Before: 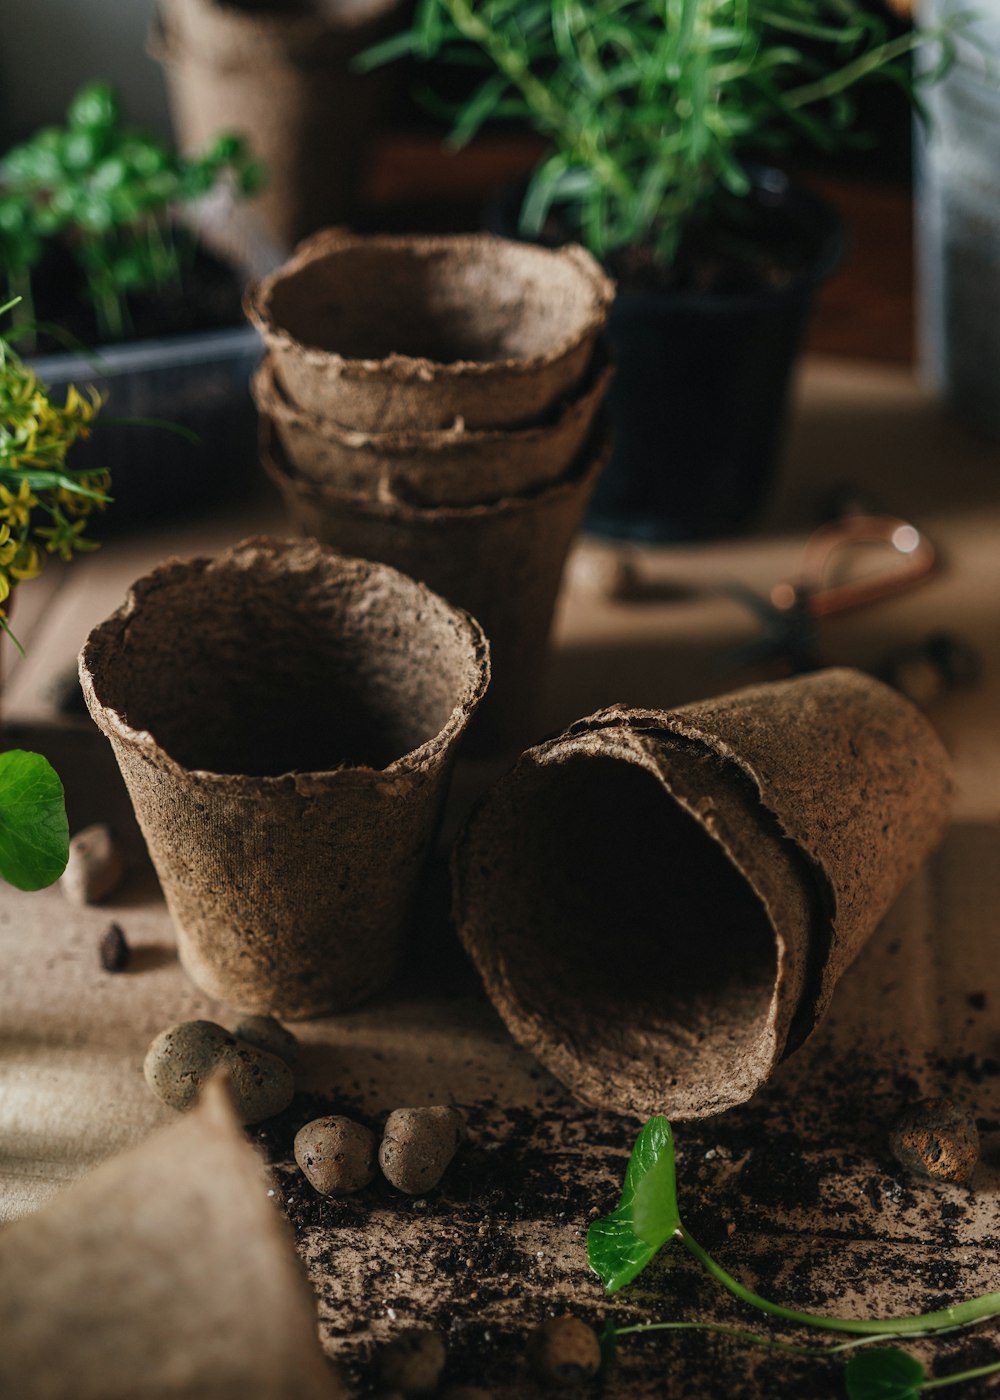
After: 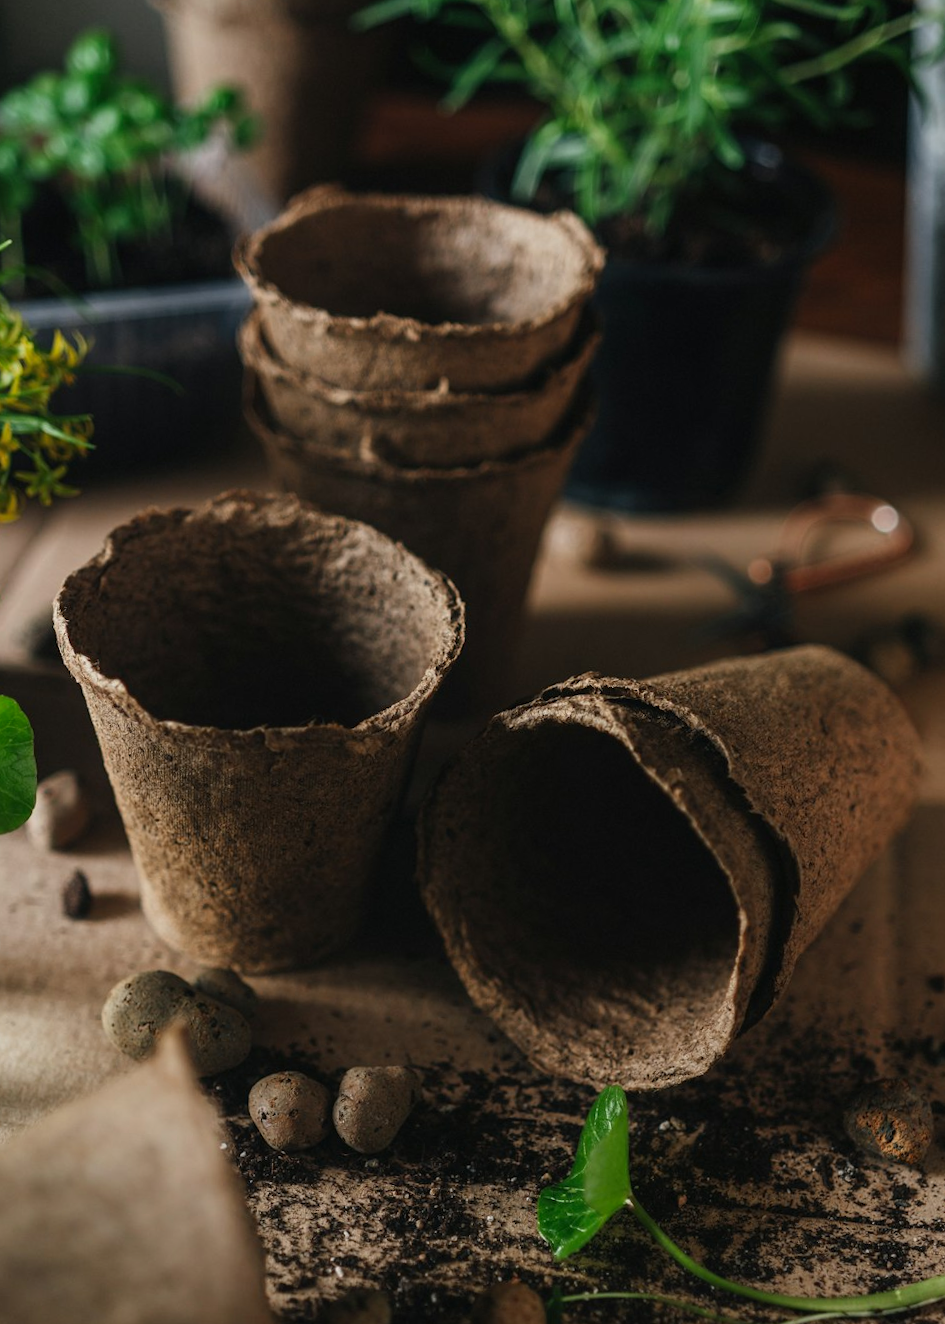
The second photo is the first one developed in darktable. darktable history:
crop and rotate: angle -2.38°
vibrance: on, module defaults
